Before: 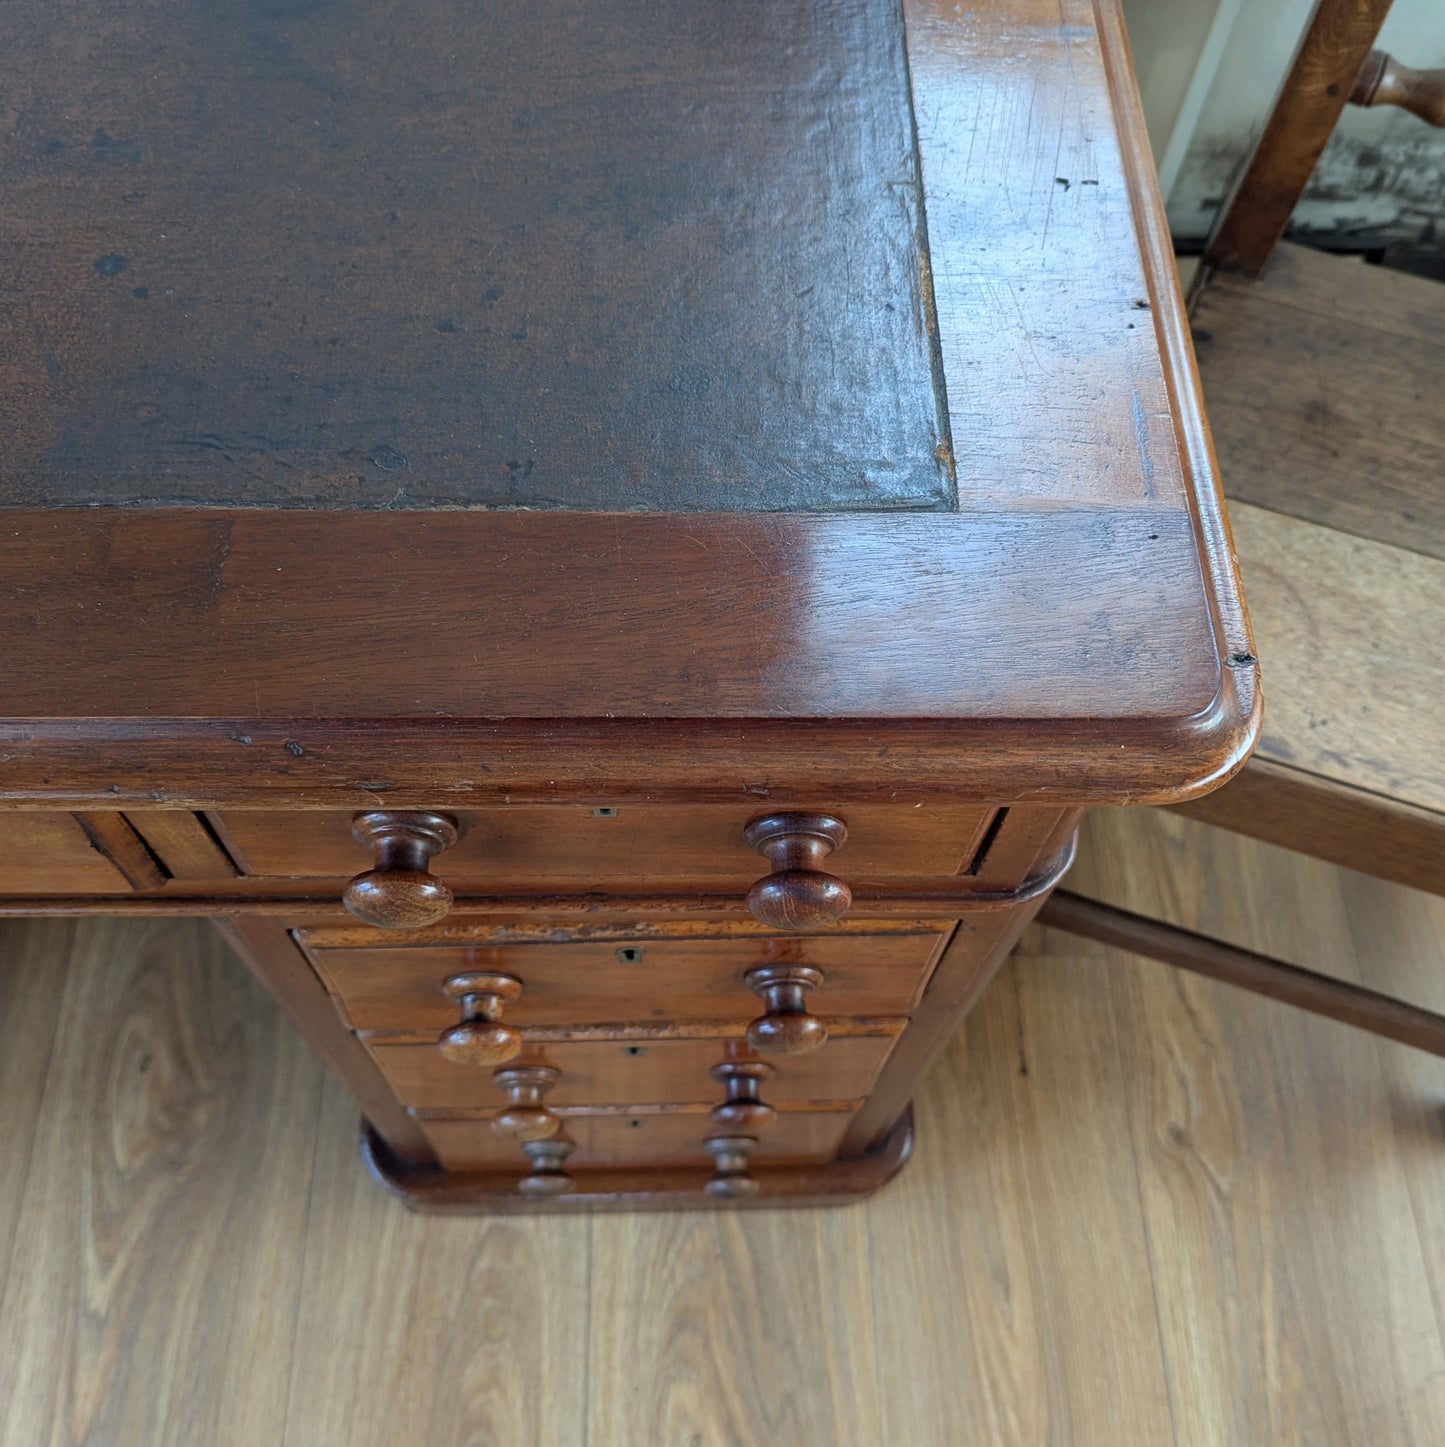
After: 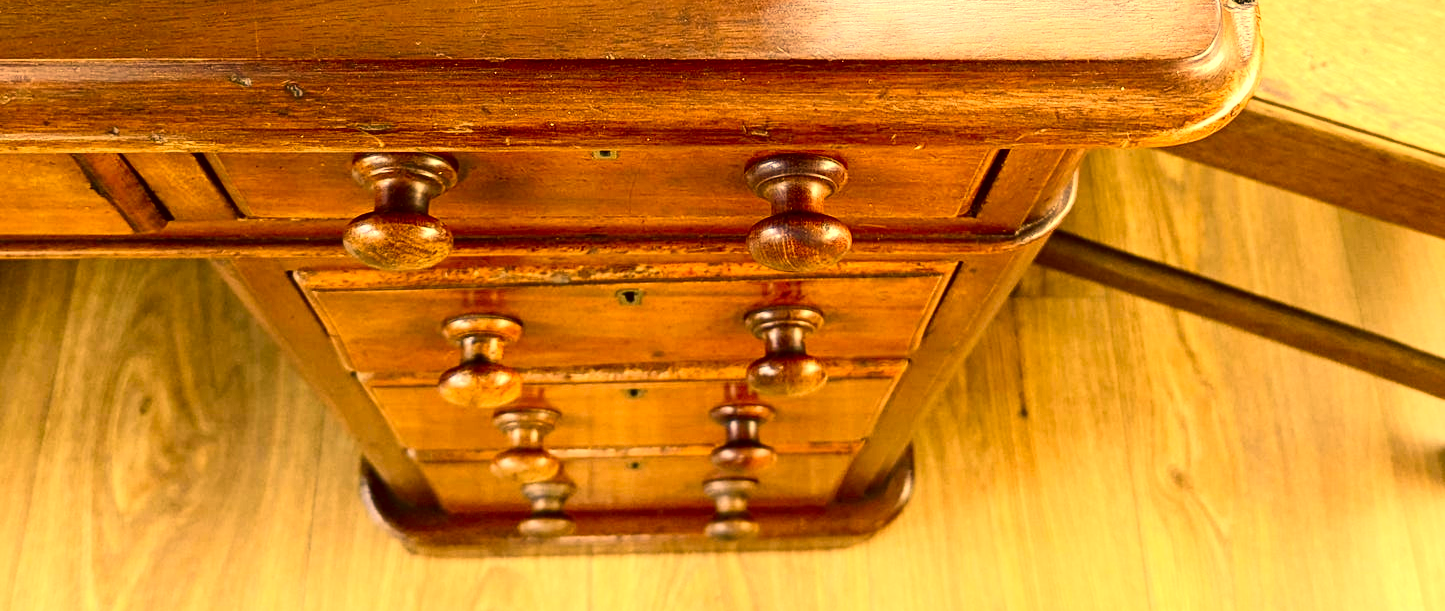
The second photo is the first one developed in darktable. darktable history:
color correction: highlights a* 10.64, highlights b* 30.11, shadows a* 2.84, shadows b* 16.88, saturation 1.73
color balance rgb: highlights gain › chroma 3.117%, highlights gain › hue 57.05°, perceptual saturation grading › global saturation 20%, perceptual saturation grading › highlights -49.914%, perceptual saturation grading › shadows 24.133%
exposure: exposure 1.269 EV, compensate highlight preservation false
contrast brightness saturation: contrast 0.254, saturation -0.315
crop: top 45.517%, bottom 12.237%
